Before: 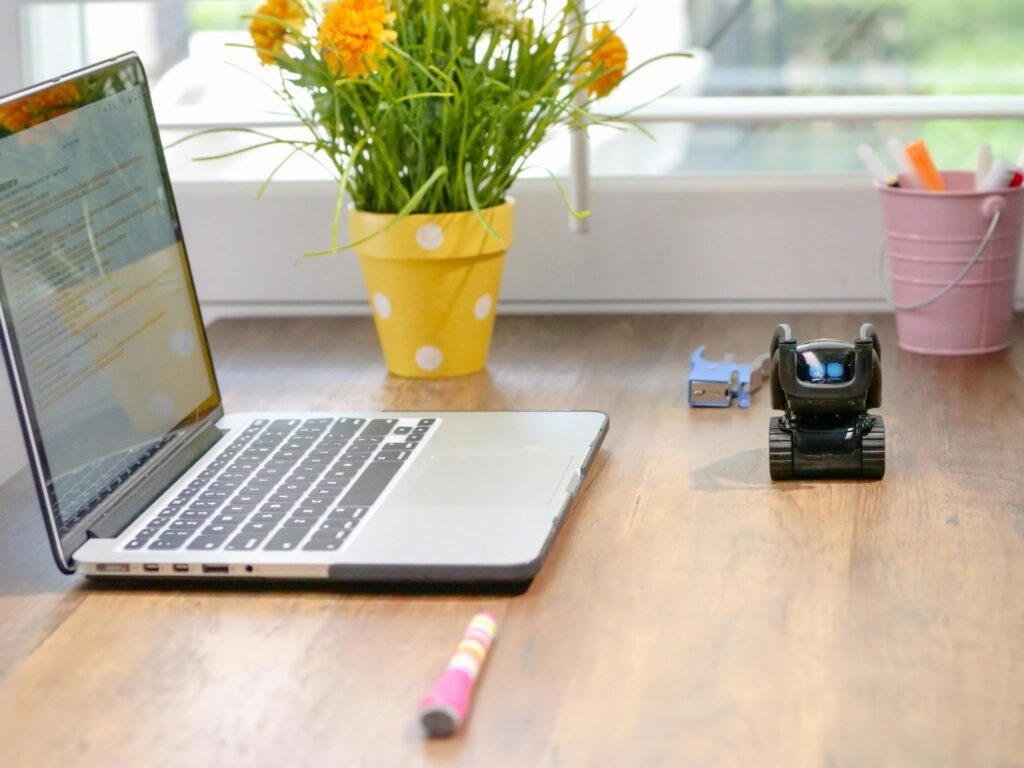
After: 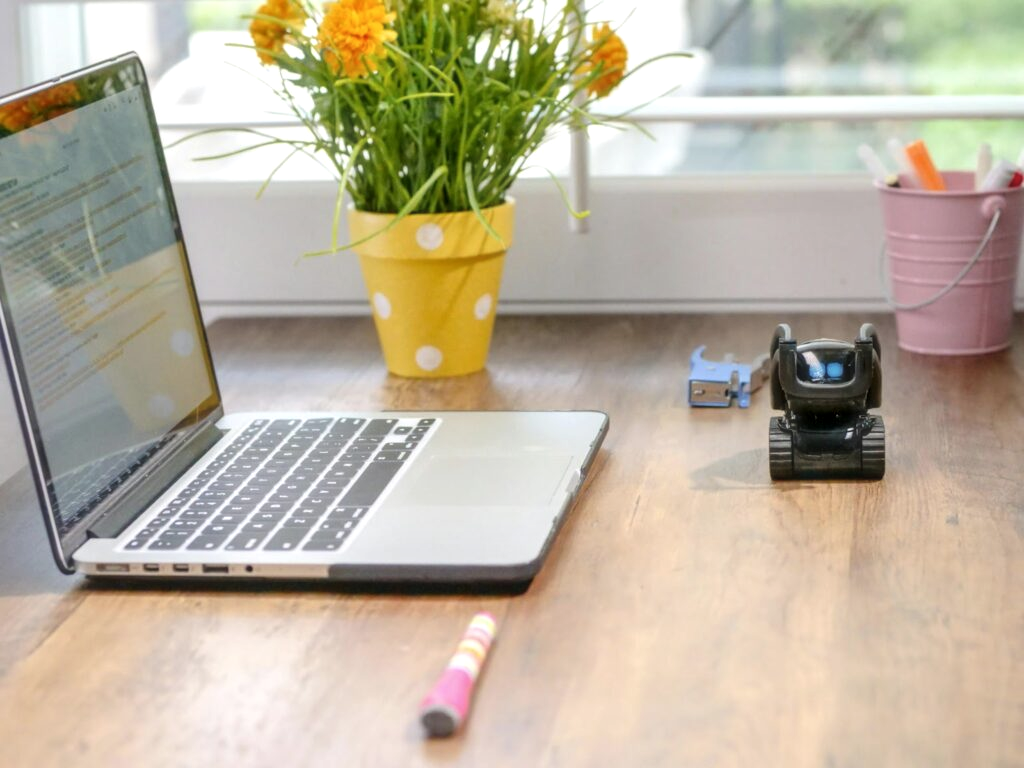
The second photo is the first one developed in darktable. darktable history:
local contrast: on, module defaults
haze removal: strength -0.099, compatibility mode true
